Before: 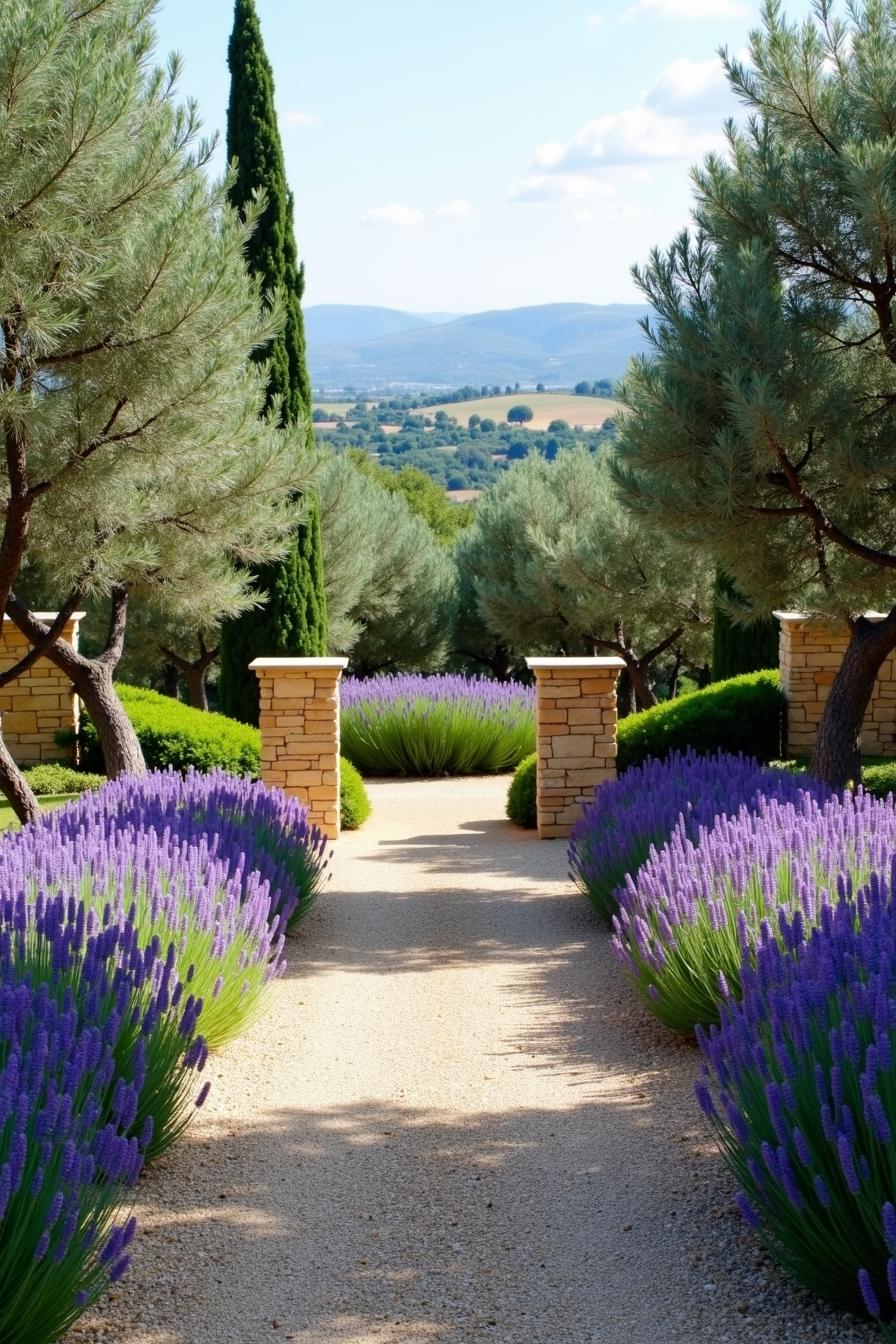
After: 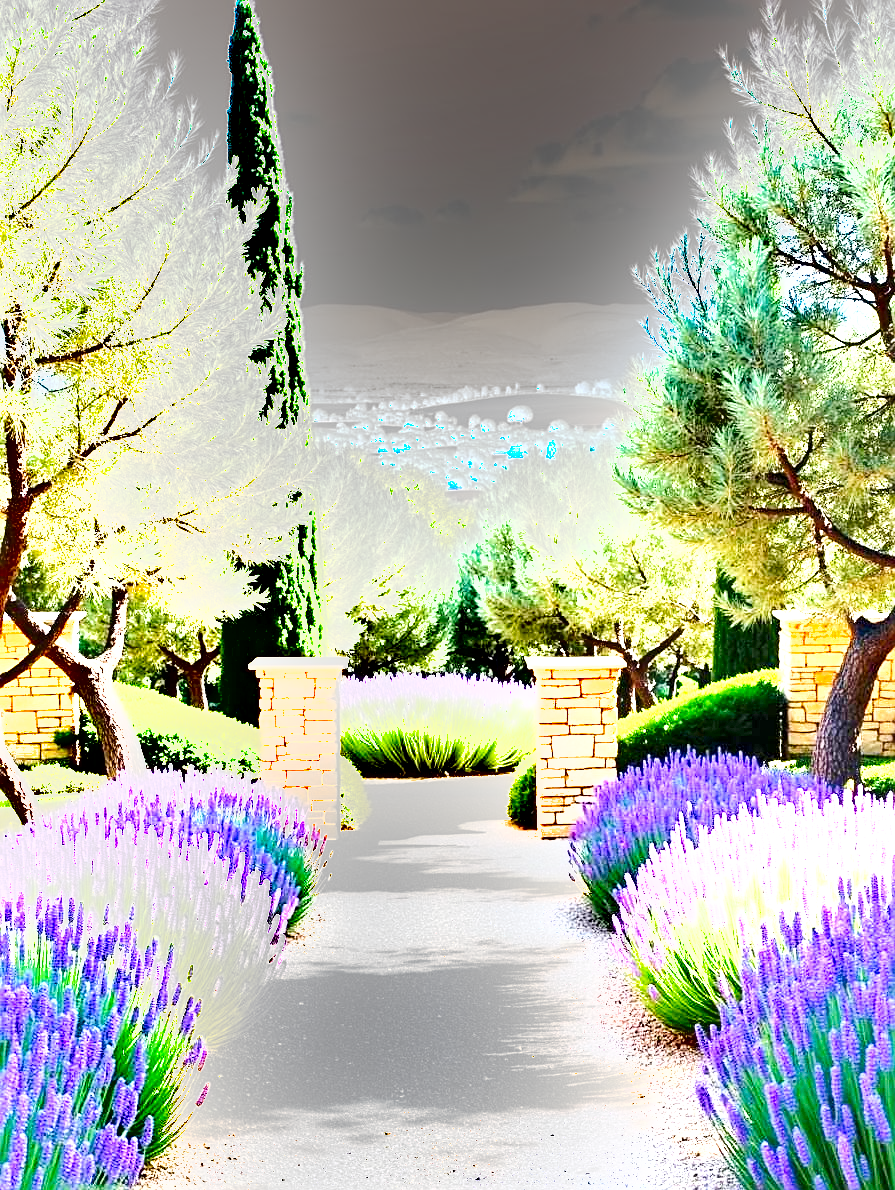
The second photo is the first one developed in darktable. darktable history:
contrast equalizer: octaves 7, y [[0.5, 0.5, 0.472, 0.5, 0.5, 0.5], [0.5 ×6], [0.5 ×6], [0 ×6], [0 ×6]], mix -0.189
tone equalizer: -8 EV -0.74 EV, -7 EV -0.67 EV, -6 EV -0.629 EV, -5 EV -0.361 EV, -3 EV 0.396 EV, -2 EV 0.6 EV, -1 EV 0.688 EV, +0 EV 0.732 EV
shadows and highlights: low approximation 0.01, soften with gaussian
sharpen: on, module defaults
exposure: exposure 3.041 EV, compensate highlight preservation false
tone curve: curves: ch0 [(0, 0) (0.004, 0.001) (0.133, 0.112) (0.325, 0.362) (0.832, 0.893) (1, 1)], preserve colors none
crop and rotate: top 0%, bottom 11.453%
contrast brightness saturation: contrast 0.074, brightness 0.084, saturation 0.177
